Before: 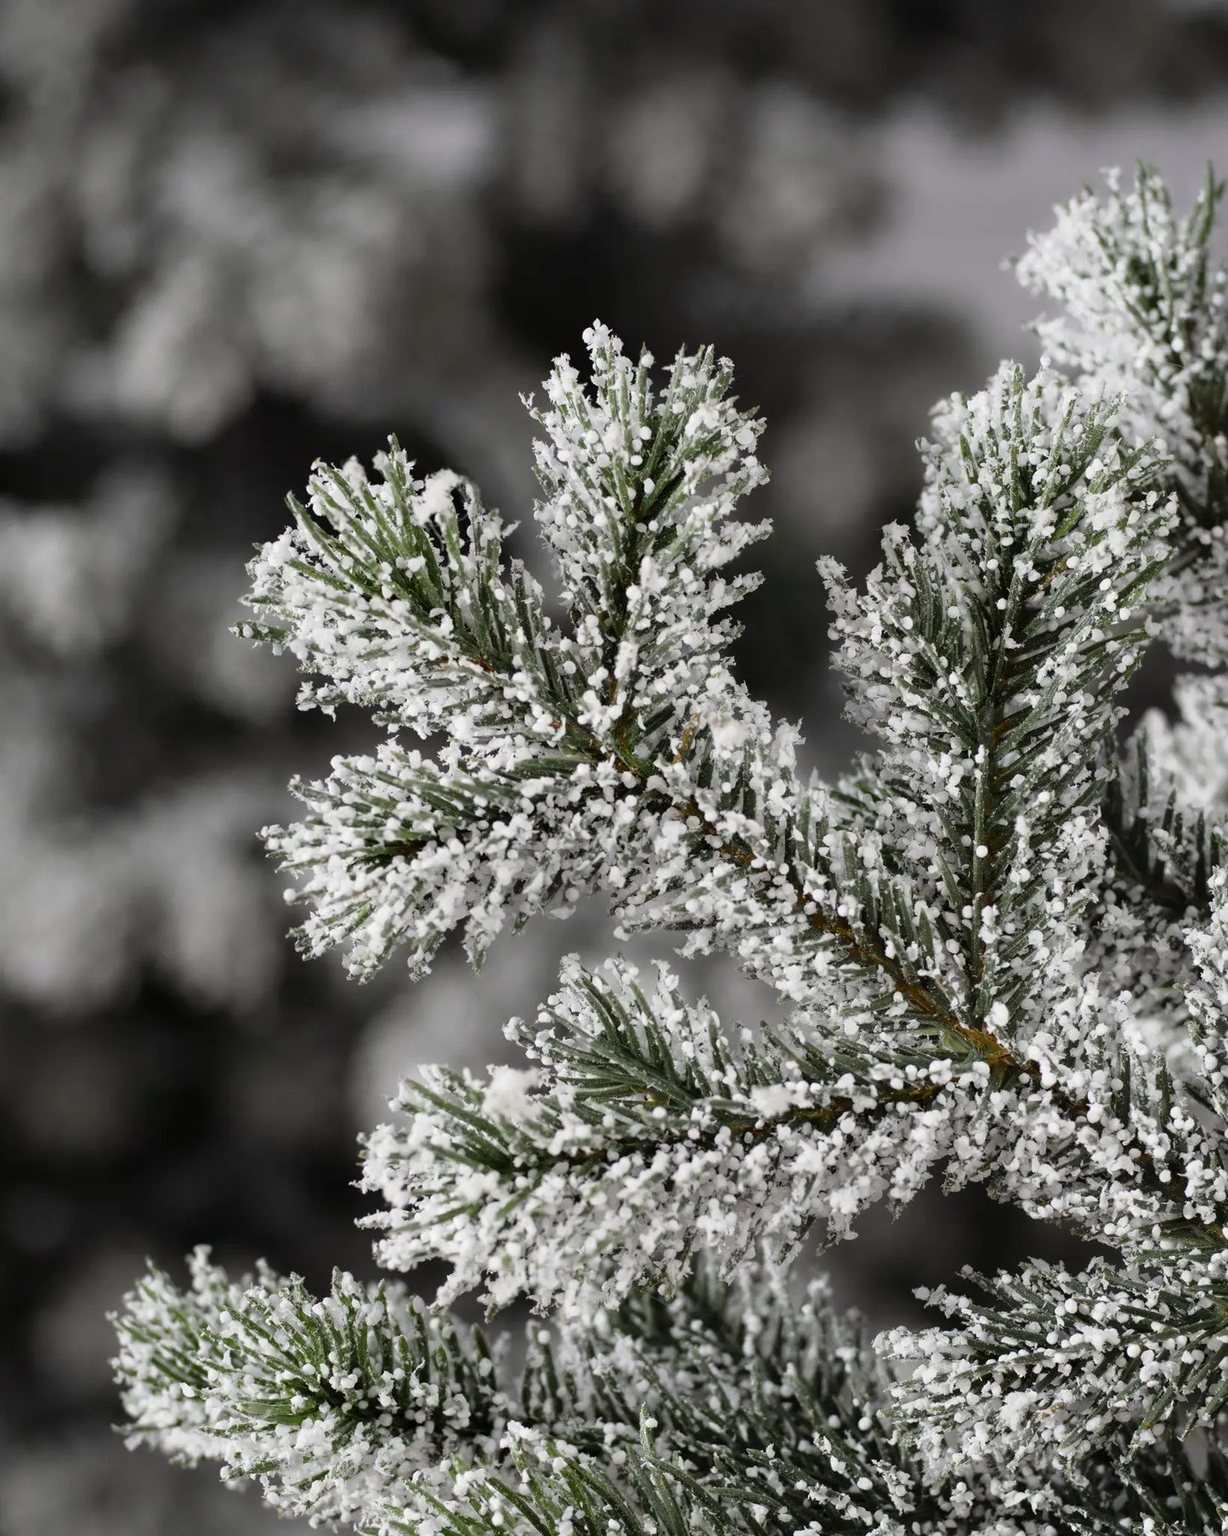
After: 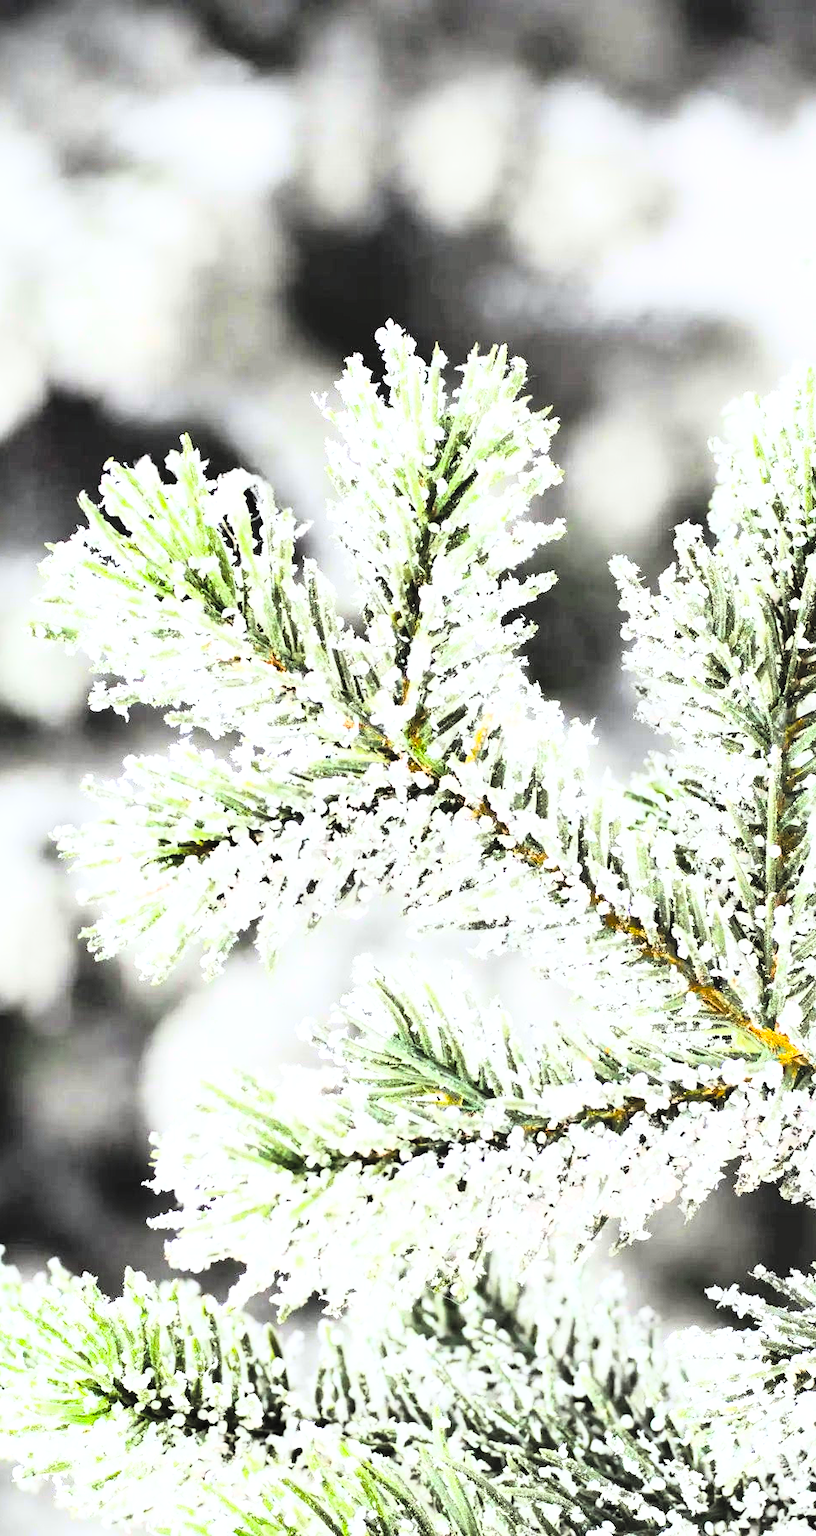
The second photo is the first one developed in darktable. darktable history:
crop: left 16.899%, right 16.556%
shadows and highlights: shadows 37.27, highlights -28.18, soften with gaussian
white balance: red 0.982, blue 1.018
tone equalizer: on, module defaults
exposure: black level correction 0, exposure 1.741 EV, compensate exposure bias true, compensate highlight preservation false
color balance: output saturation 120%
rgb curve: curves: ch0 [(0, 0) (0.21, 0.15) (0.24, 0.21) (0.5, 0.75) (0.75, 0.96) (0.89, 0.99) (1, 1)]; ch1 [(0, 0.02) (0.21, 0.13) (0.25, 0.2) (0.5, 0.67) (0.75, 0.9) (0.89, 0.97) (1, 1)]; ch2 [(0, 0.02) (0.21, 0.13) (0.25, 0.2) (0.5, 0.67) (0.75, 0.9) (0.89, 0.97) (1, 1)], compensate middle gray true
contrast brightness saturation: brightness 0.28
